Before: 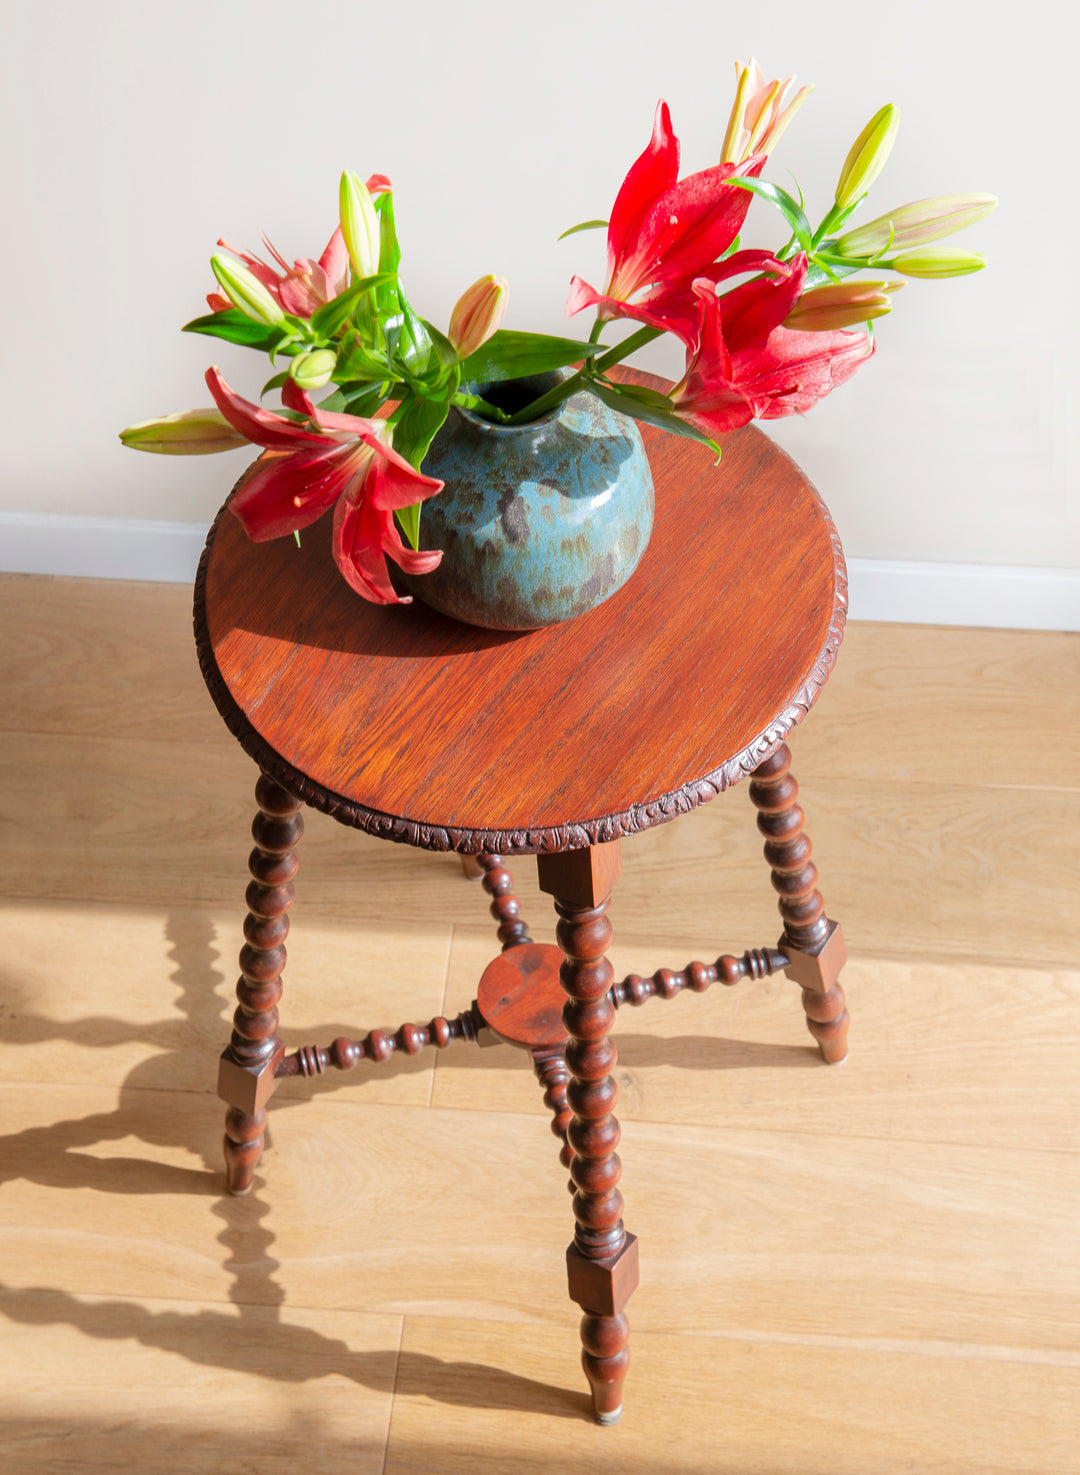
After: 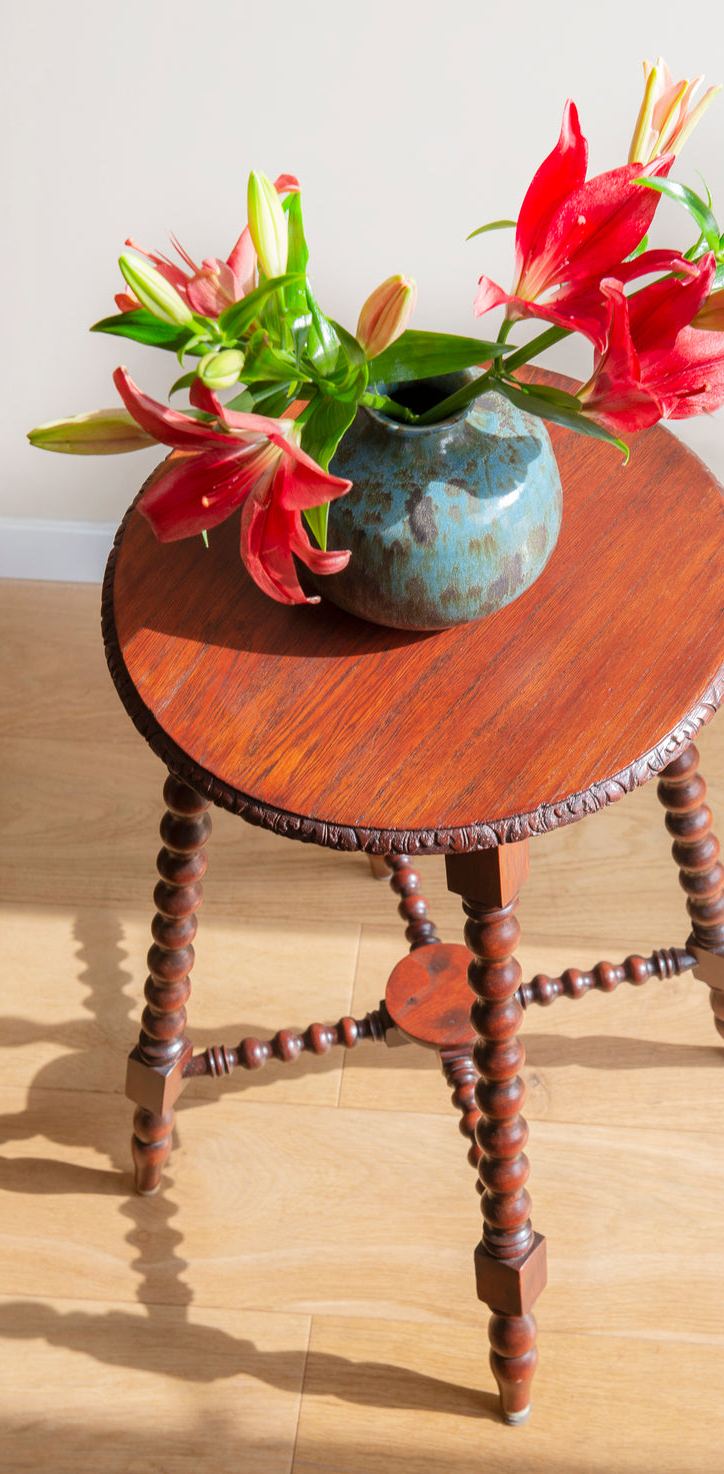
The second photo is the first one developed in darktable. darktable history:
crop and rotate: left 8.611%, right 24.279%
